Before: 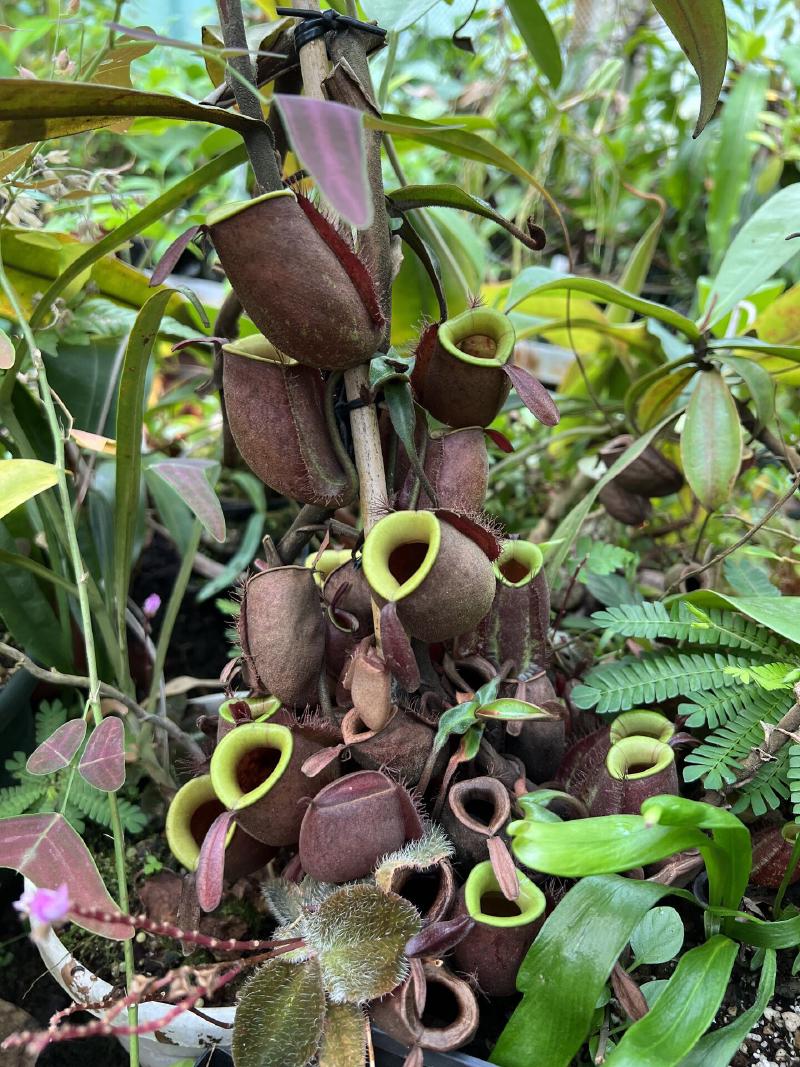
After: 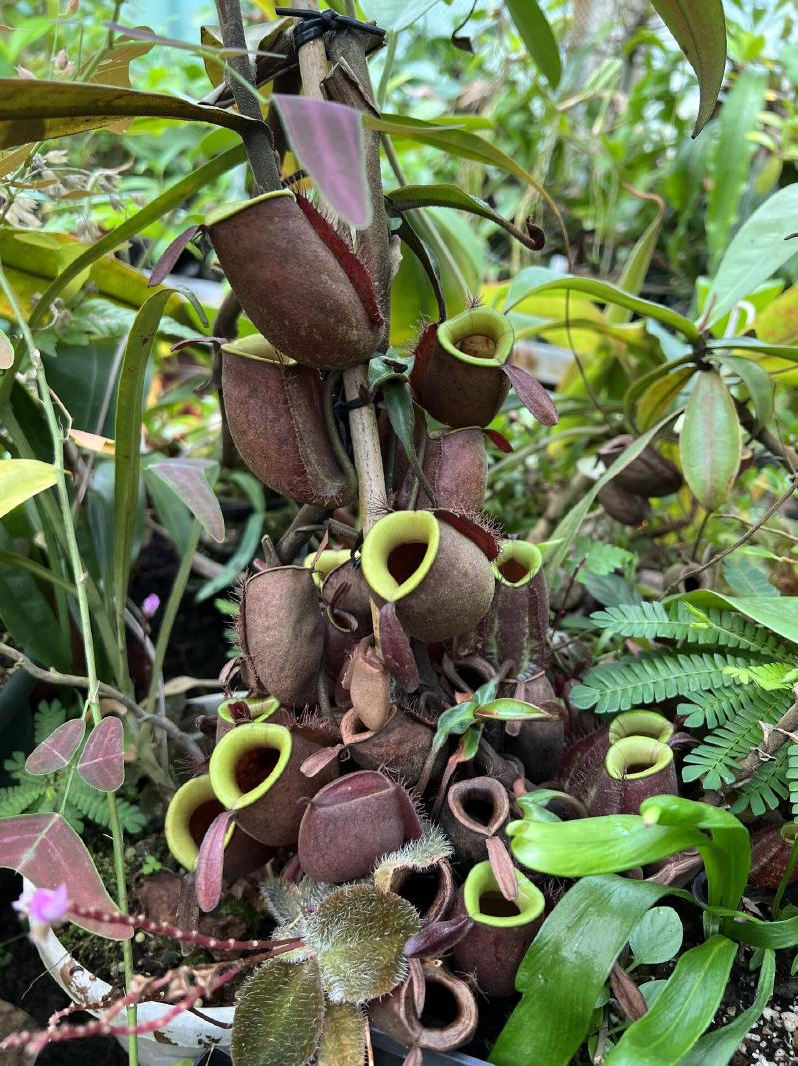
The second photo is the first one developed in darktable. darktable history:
tone equalizer: on, module defaults
crop and rotate: left 0.126%
